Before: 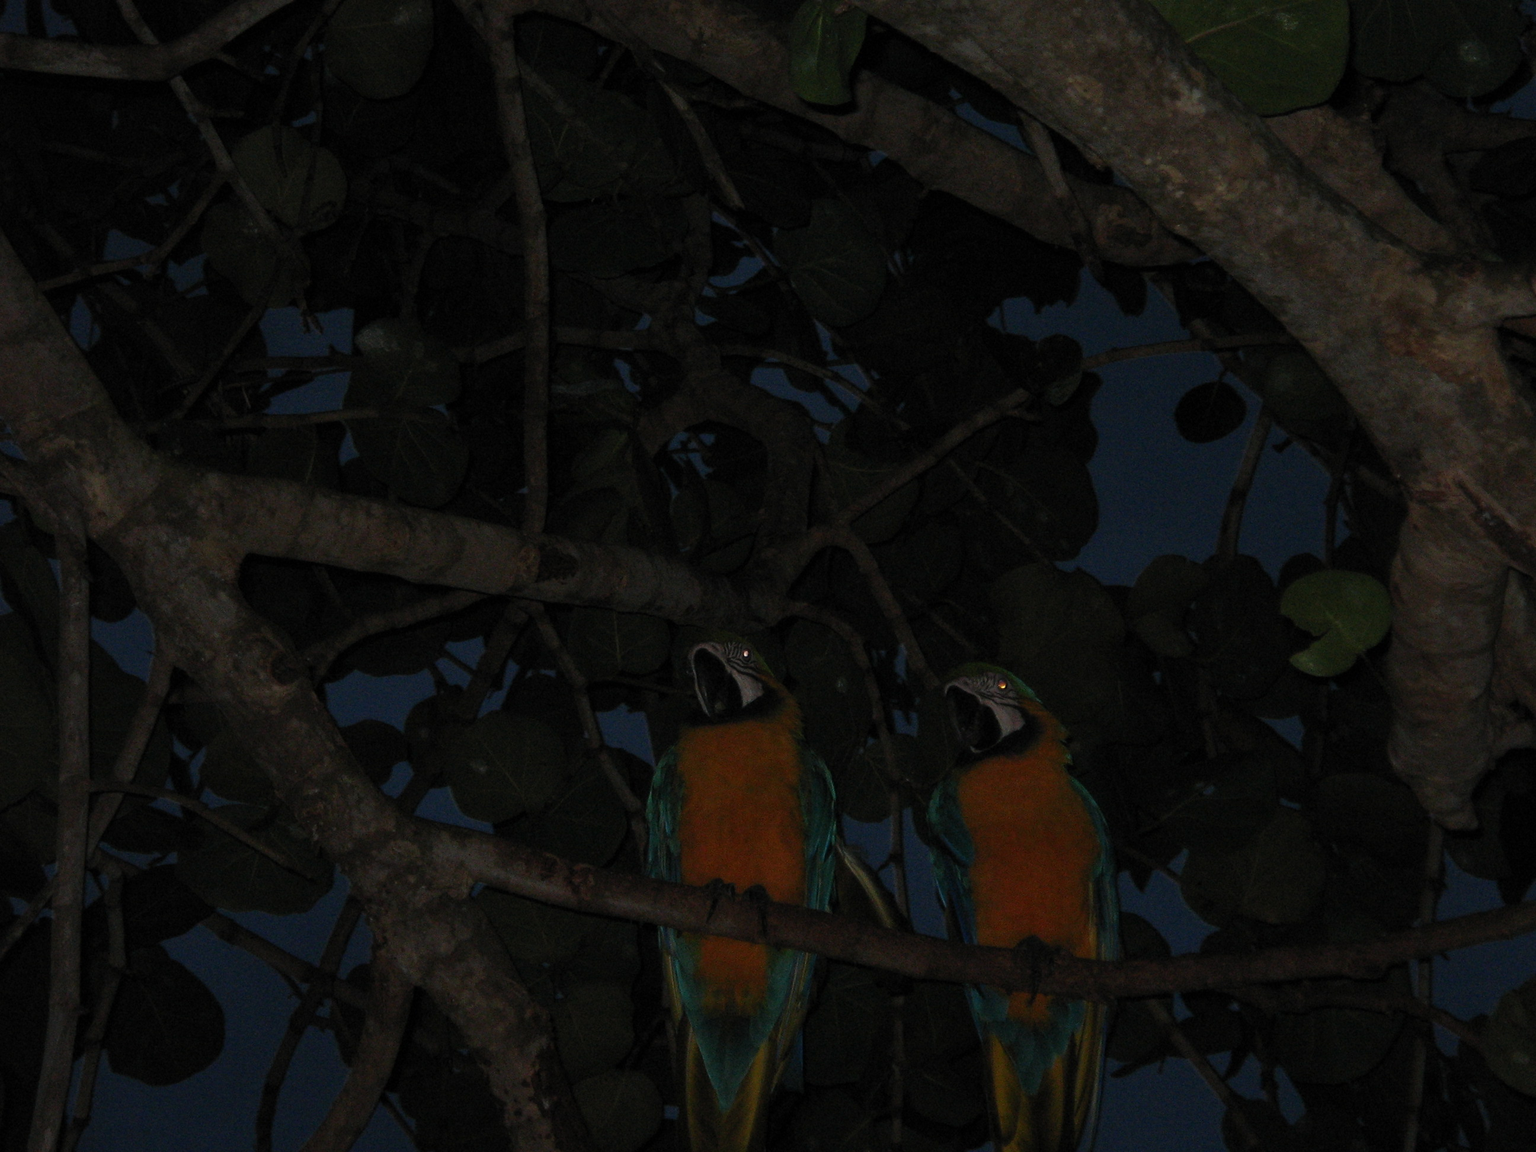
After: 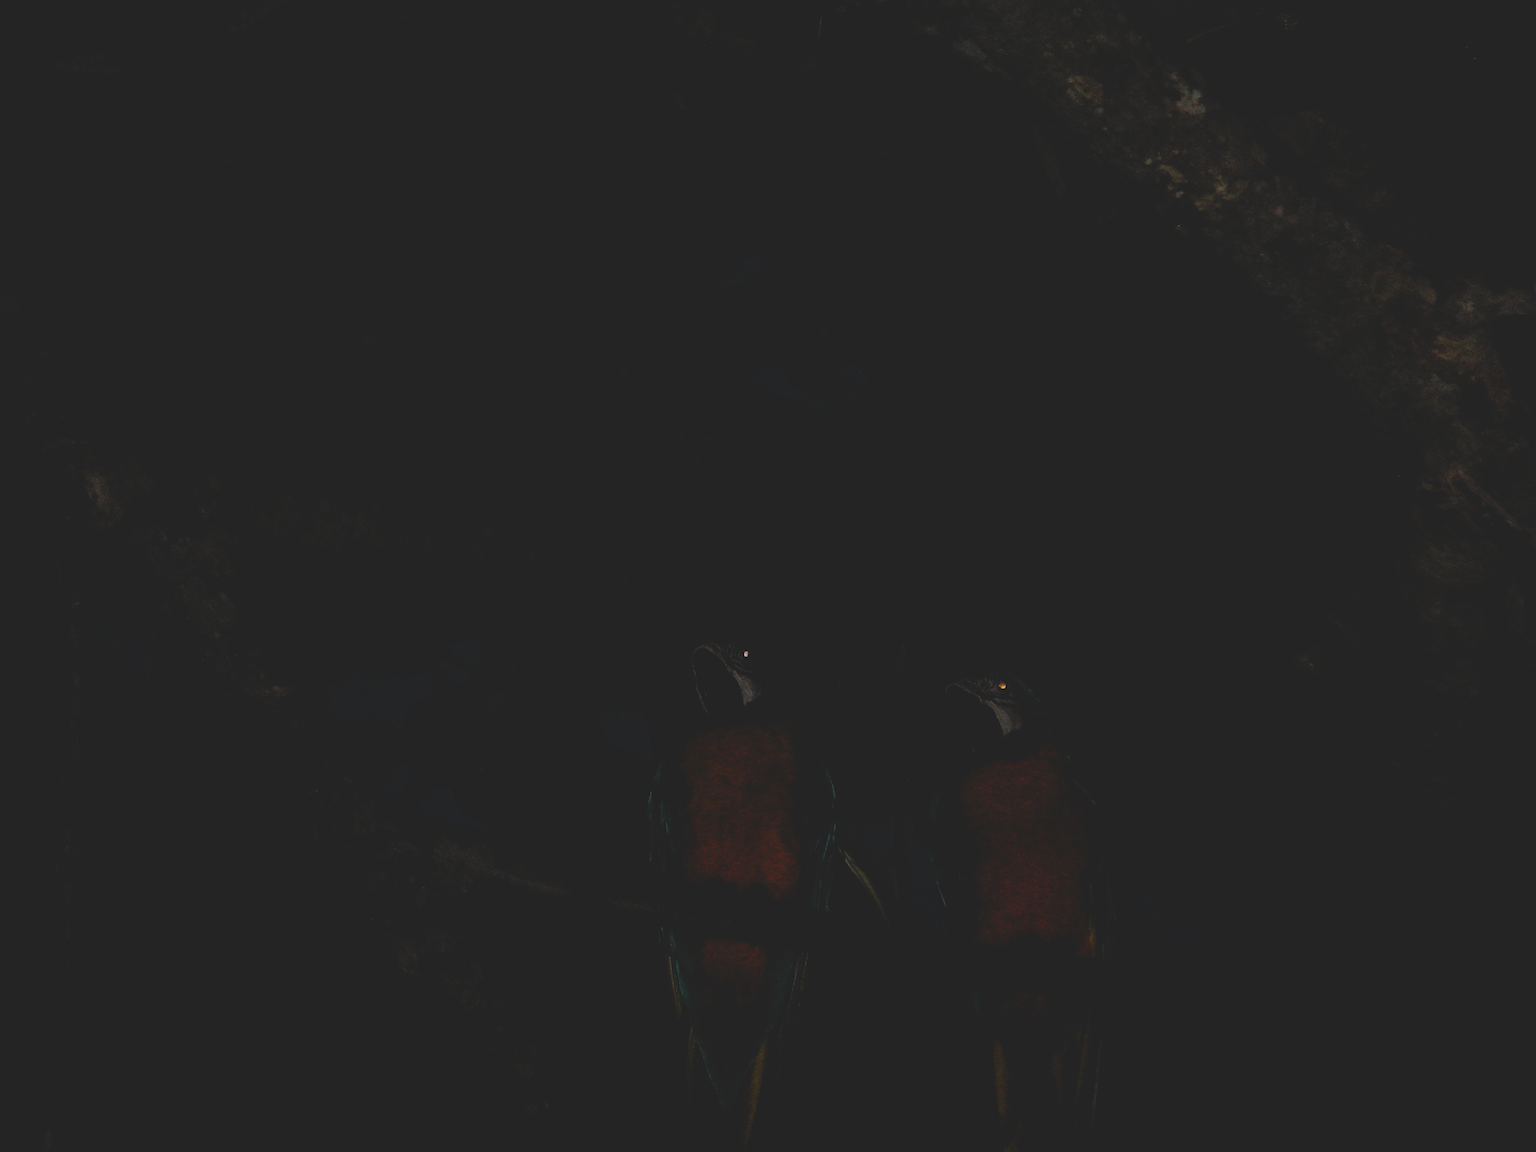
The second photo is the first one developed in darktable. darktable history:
filmic rgb: black relative exposure -5 EV, hardness 2.88, contrast 1.4, highlights saturation mix -30%
contrast brightness saturation: contrast -0.28
